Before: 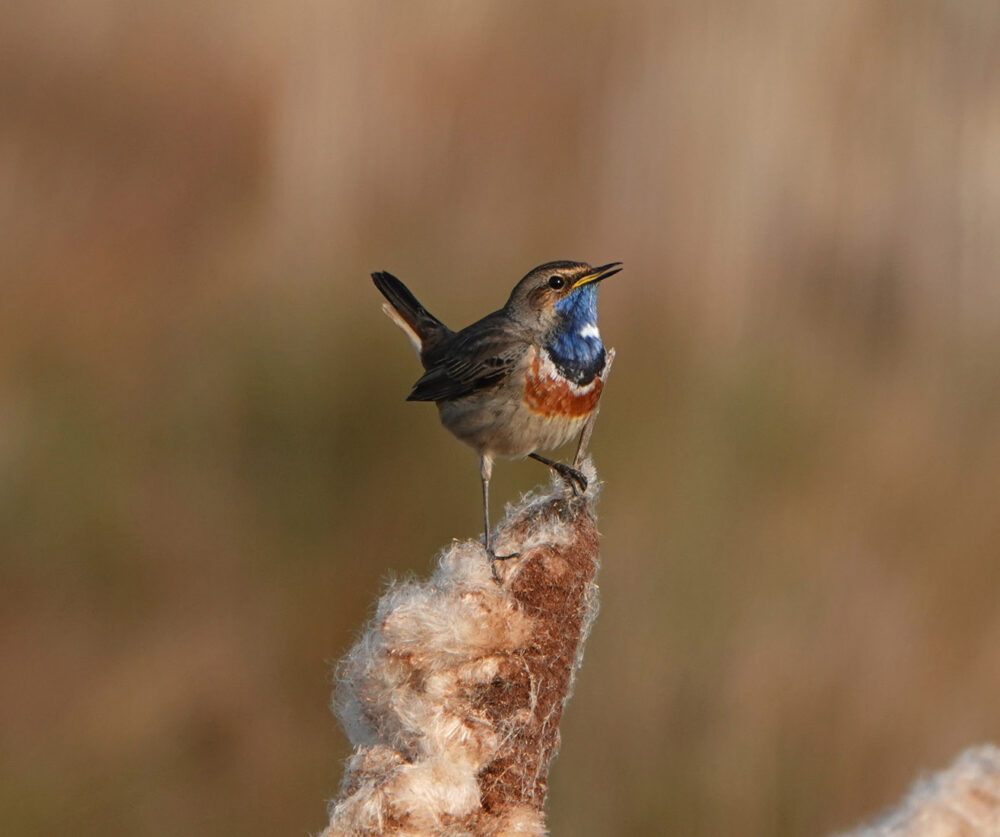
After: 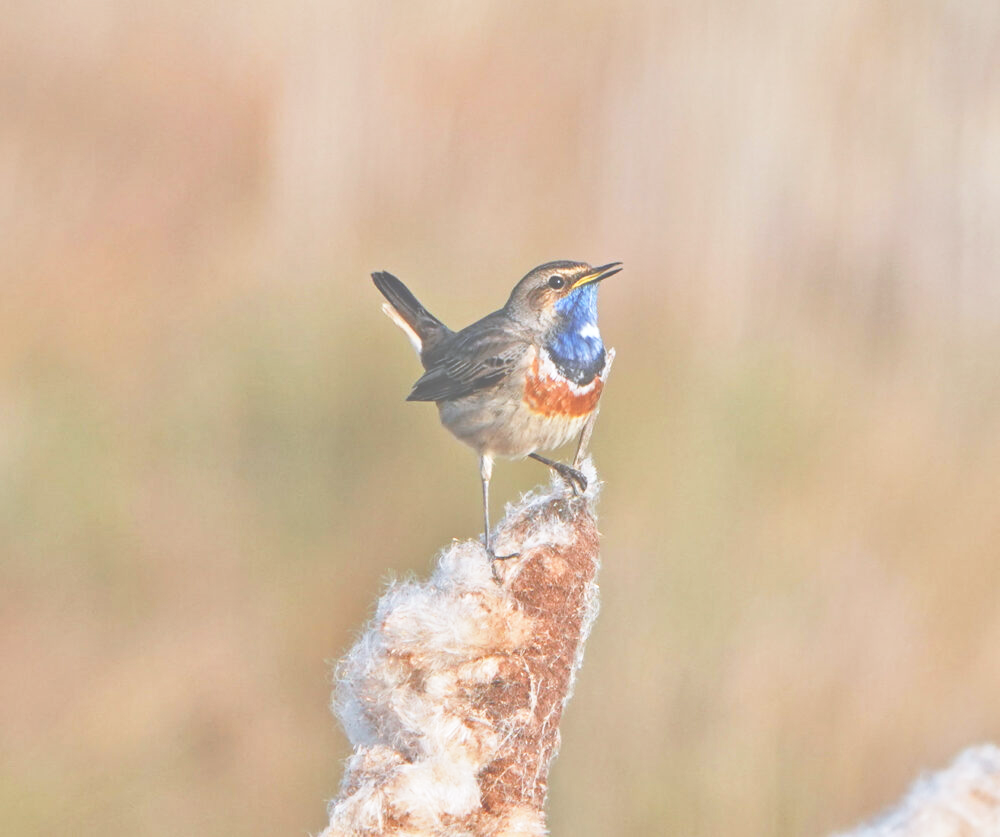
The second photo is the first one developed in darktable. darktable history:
white balance: red 0.931, blue 1.11
base curve: curves: ch0 [(0, 0) (0.028, 0.03) (0.121, 0.232) (0.46, 0.748) (0.859, 0.968) (1, 1)], preserve colors none
exposure: black level correction -0.028, compensate highlight preservation false
tone equalizer: -7 EV 0.15 EV, -6 EV 0.6 EV, -5 EV 1.15 EV, -4 EV 1.33 EV, -3 EV 1.15 EV, -2 EV 0.6 EV, -1 EV 0.15 EV, mask exposure compensation -0.5 EV
tone curve: curves: ch0 [(0, 0) (0.003, 0.003) (0.011, 0.011) (0.025, 0.025) (0.044, 0.044) (0.069, 0.069) (0.1, 0.099) (0.136, 0.135) (0.177, 0.176) (0.224, 0.223) (0.277, 0.275) (0.335, 0.333) (0.399, 0.396) (0.468, 0.465) (0.543, 0.546) (0.623, 0.625) (0.709, 0.711) (0.801, 0.802) (0.898, 0.898) (1, 1)], preserve colors none
